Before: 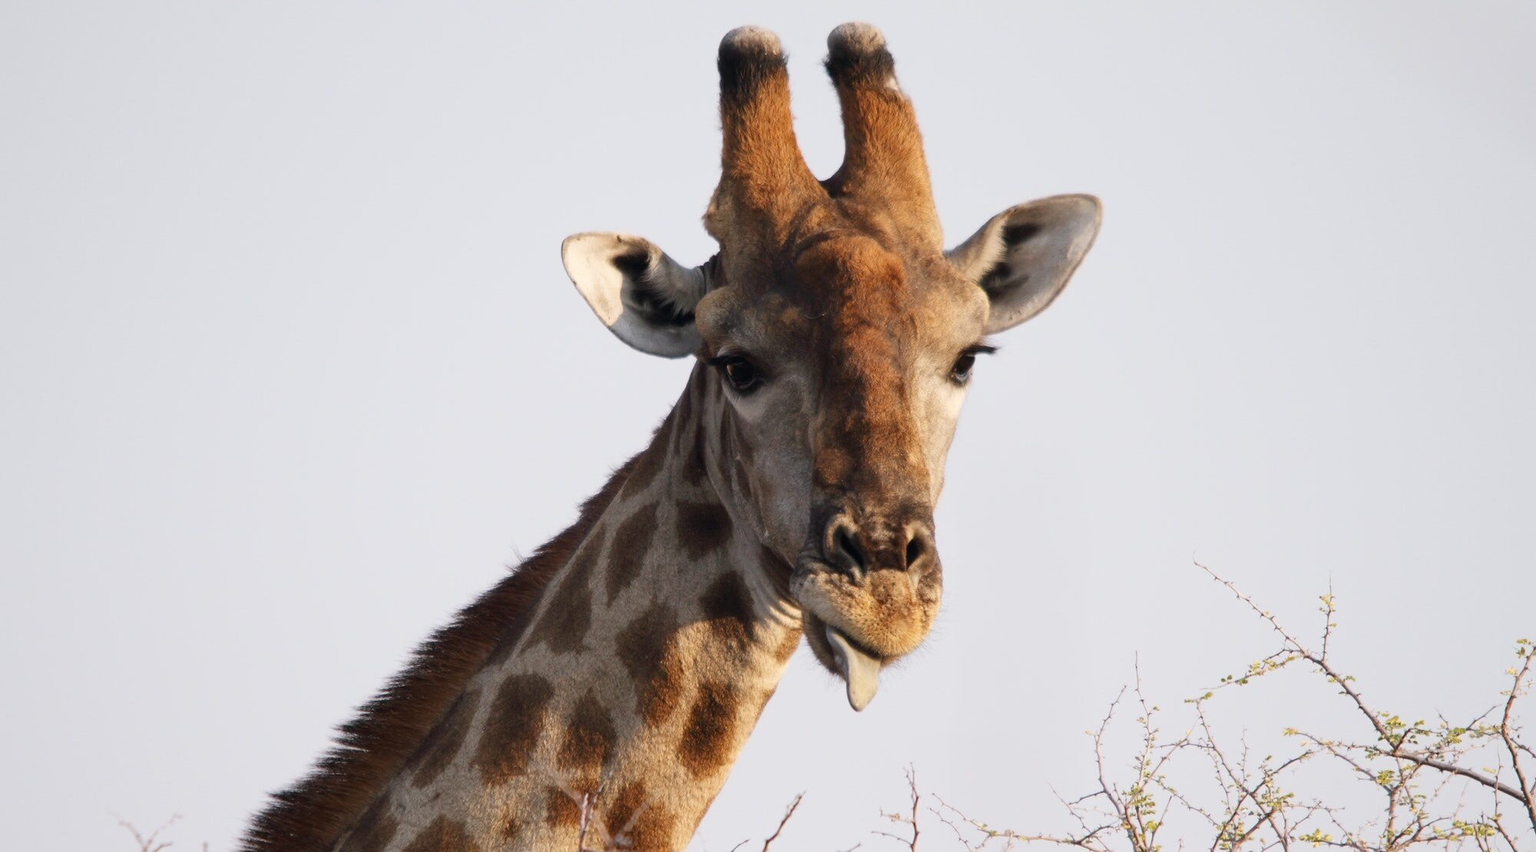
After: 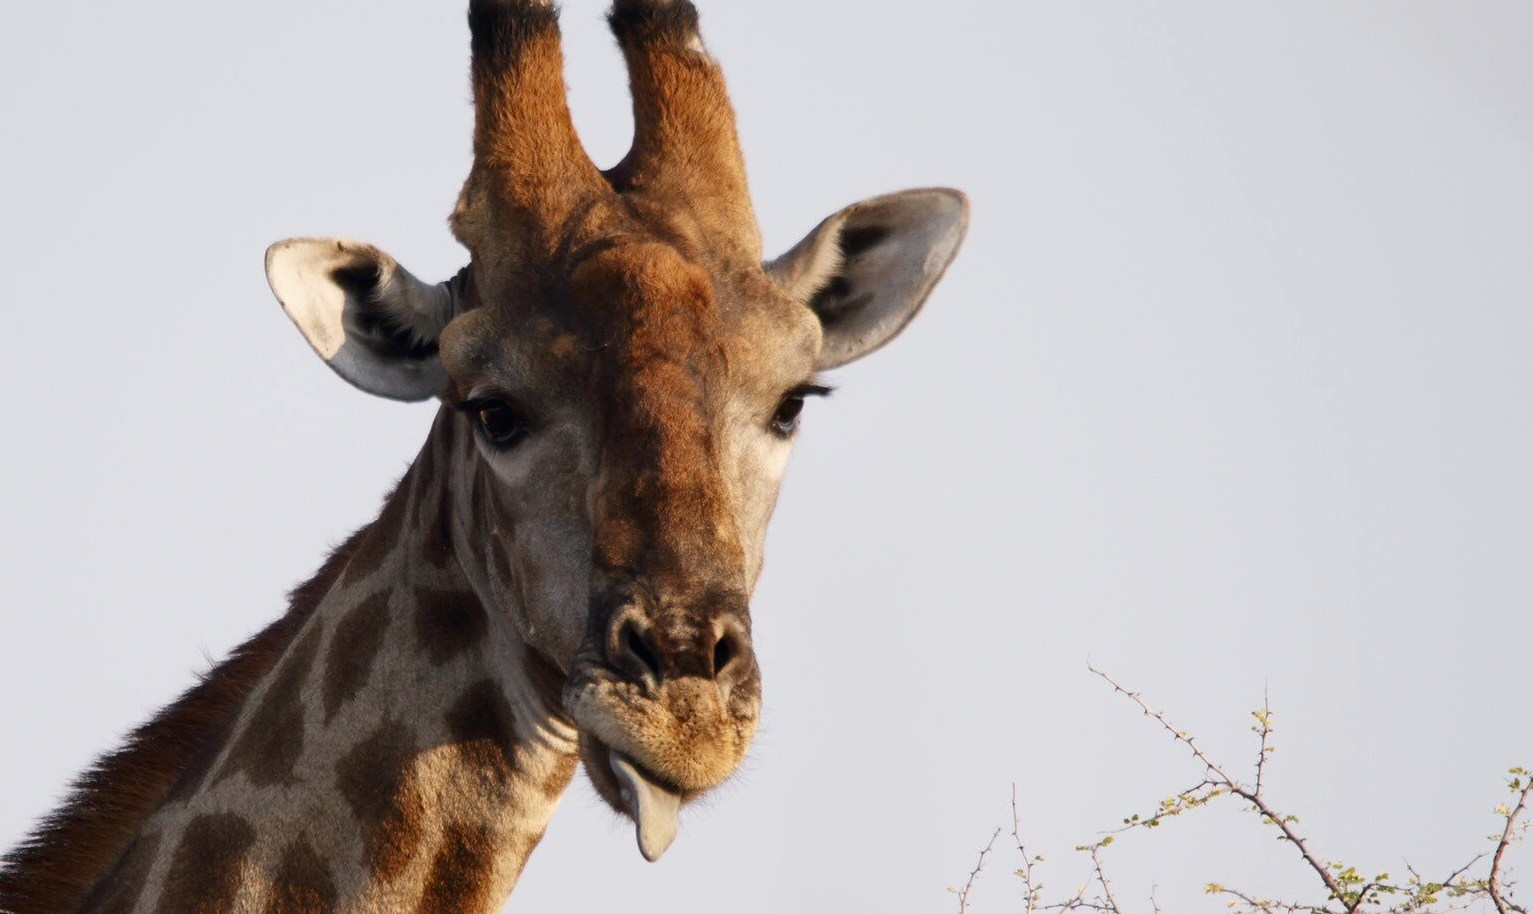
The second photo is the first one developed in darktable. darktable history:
contrast brightness saturation: brightness -0.09
crop: left 23.323%, top 5.906%, bottom 11.697%
